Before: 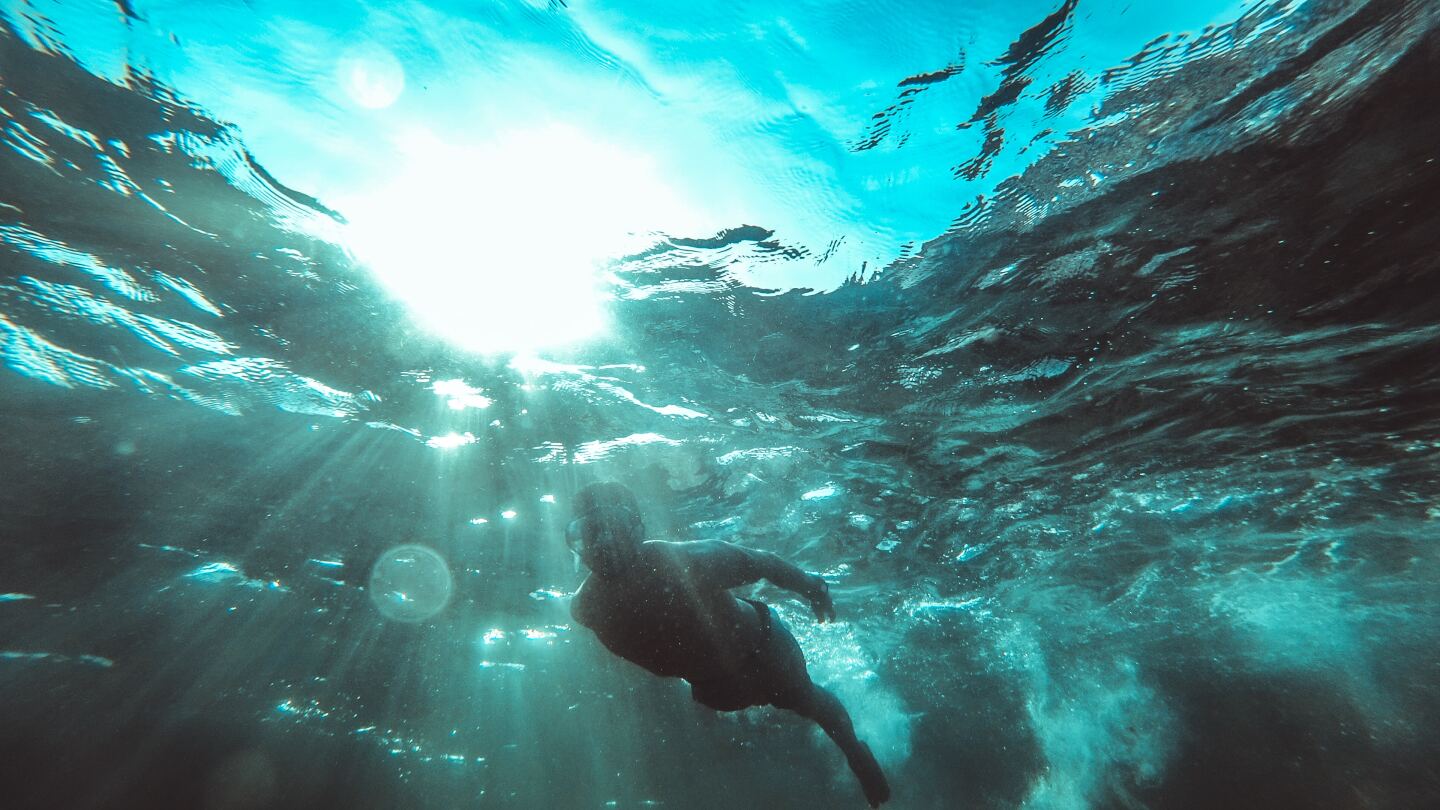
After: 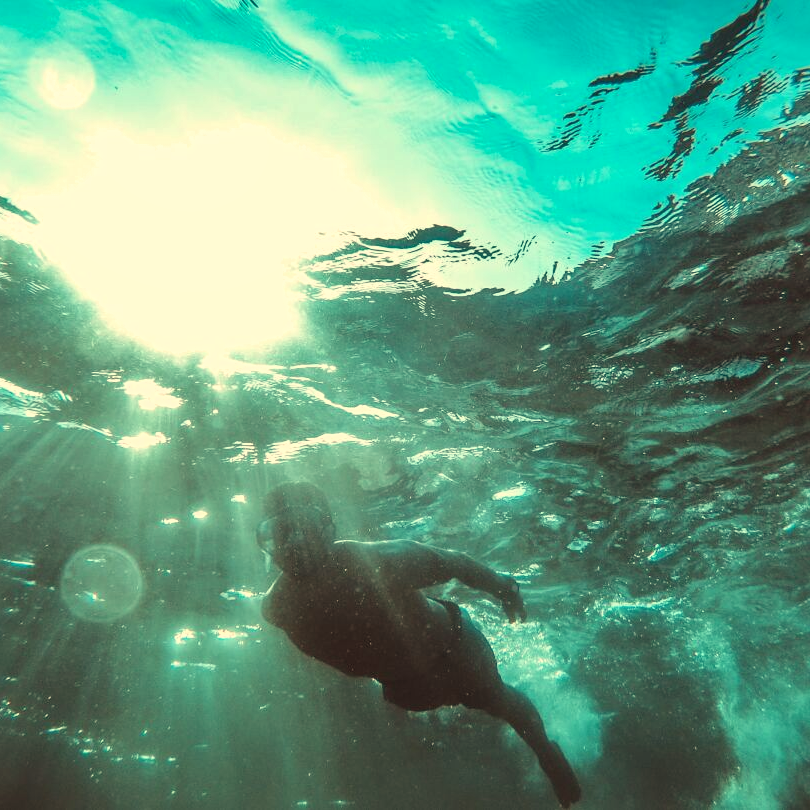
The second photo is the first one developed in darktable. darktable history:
white balance: red 1.138, green 0.996, blue 0.812
crop: left 21.496%, right 22.254%
shadows and highlights: radius 125.46, shadows 30.51, highlights -30.51, low approximation 0.01, soften with gaussian
